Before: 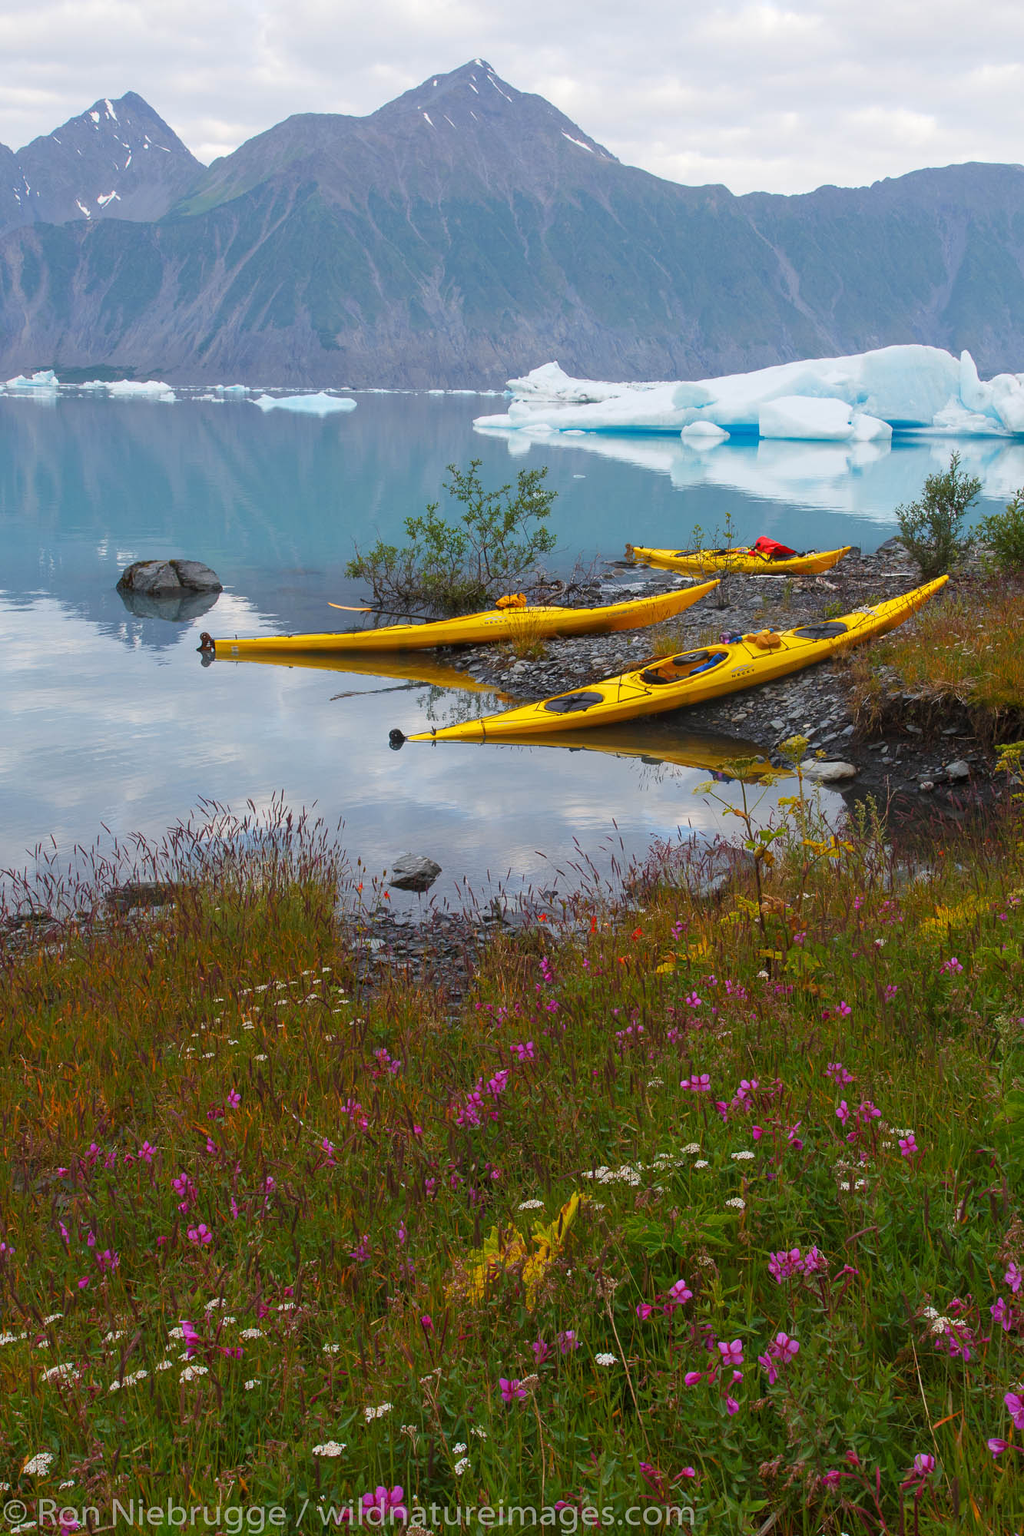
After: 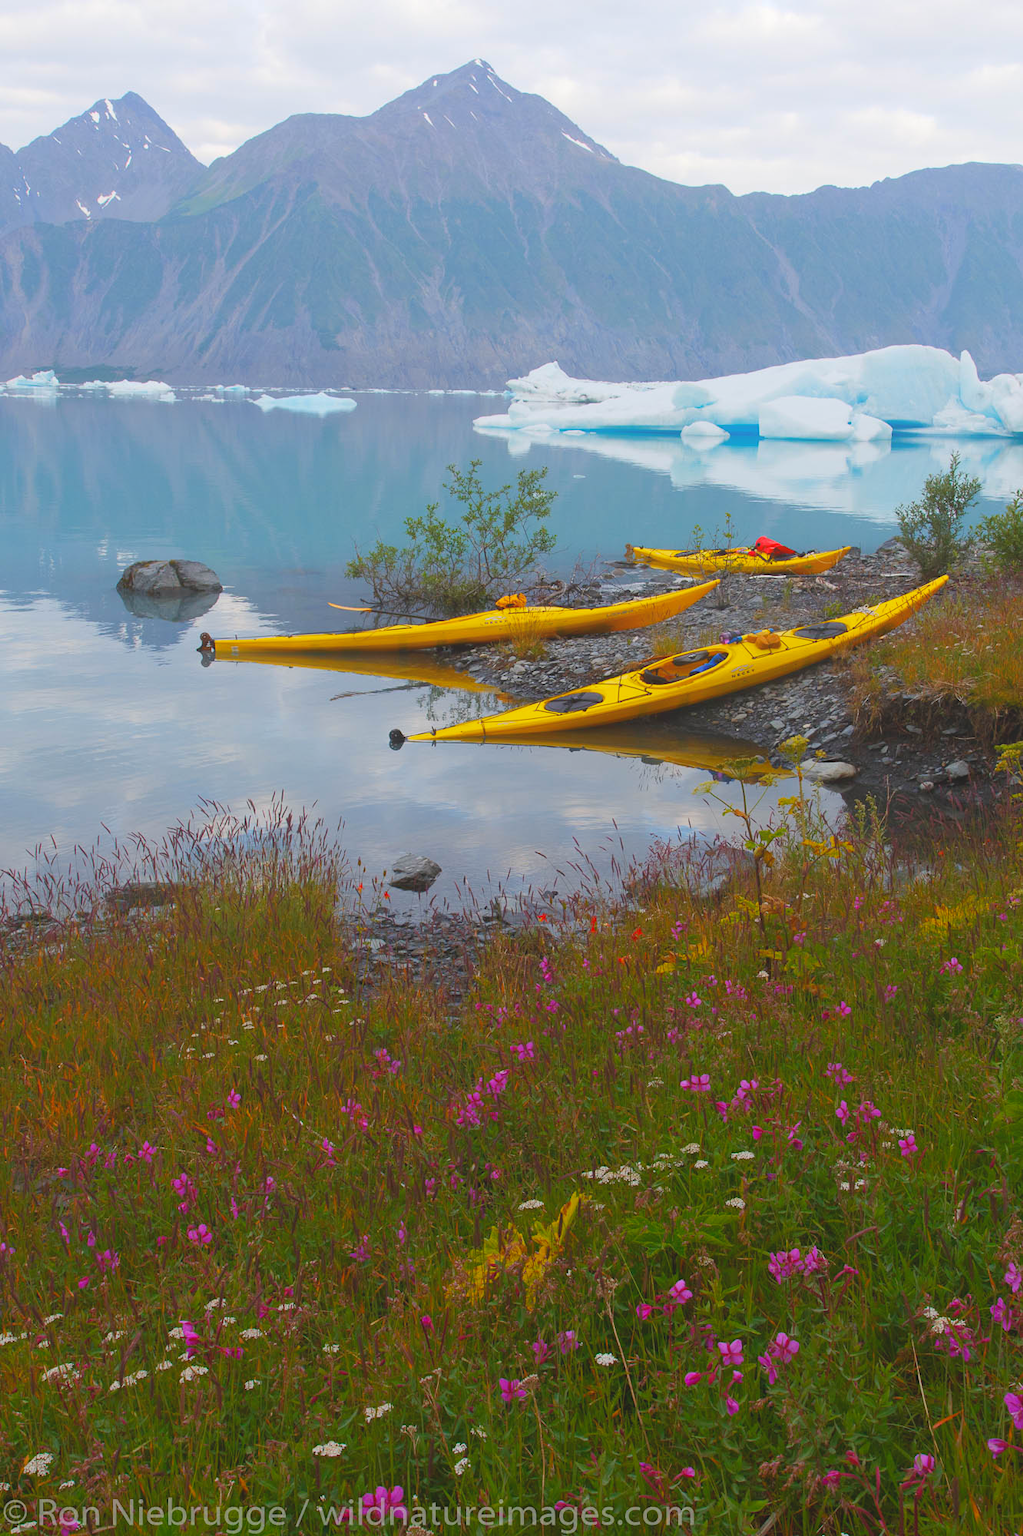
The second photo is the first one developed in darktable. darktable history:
local contrast: detail 70%
exposure: exposure 0.201 EV
